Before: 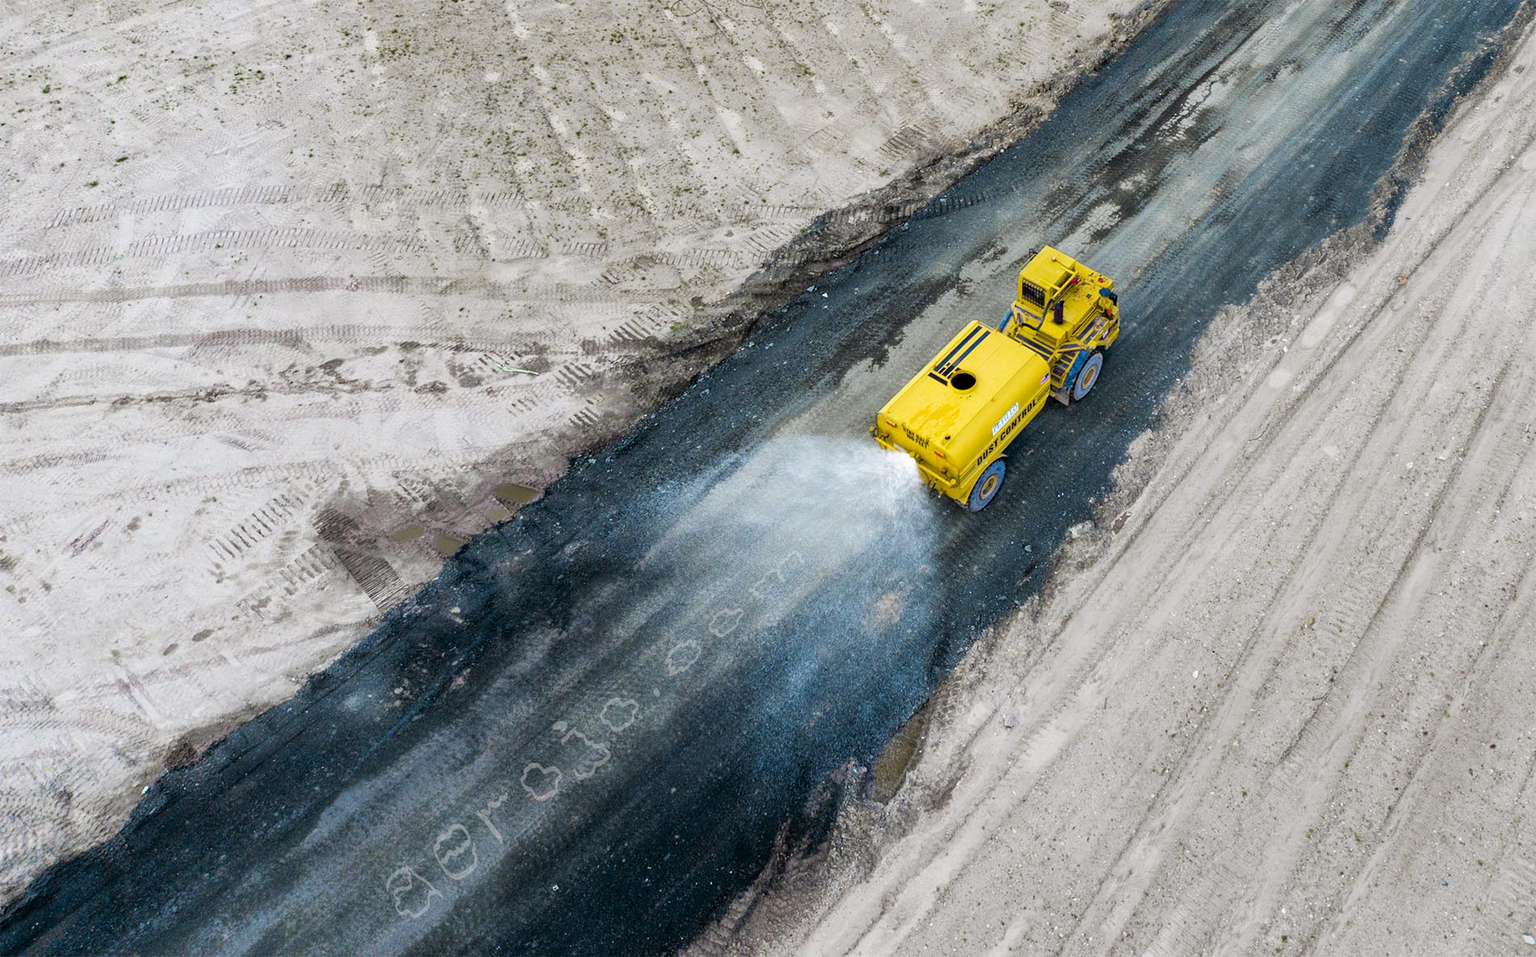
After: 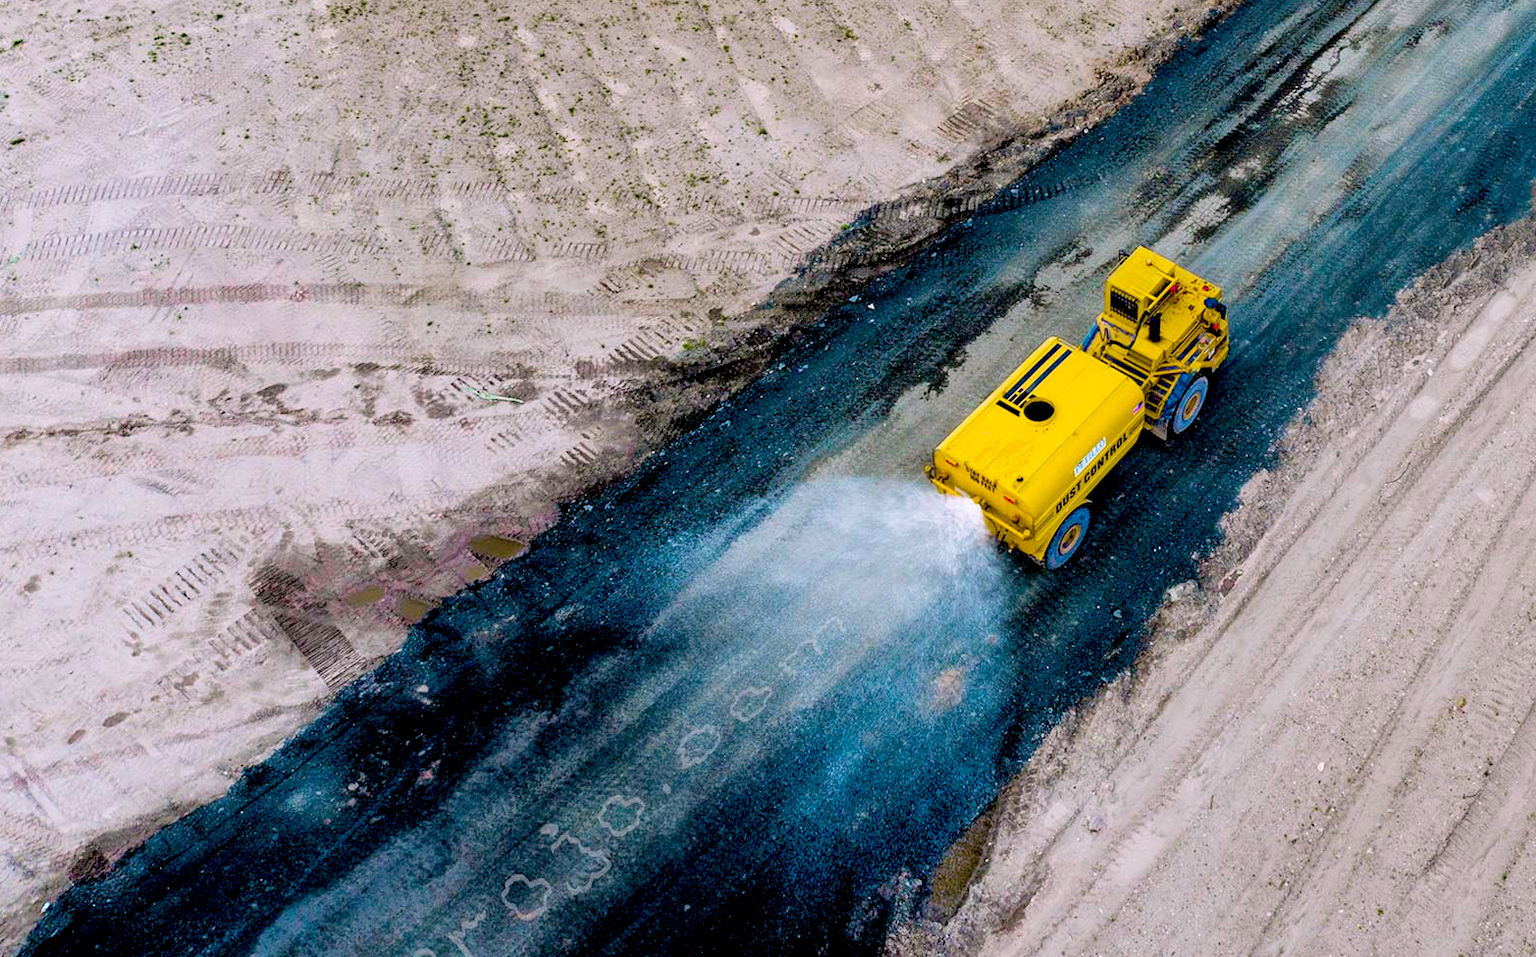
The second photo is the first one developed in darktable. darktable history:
color balance rgb: shadows lift › chroma 3.005%, shadows lift › hue 278.35°, highlights gain › chroma 1.436%, highlights gain › hue 307.86°, linear chroma grading › global chroma 14.925%, perceptual saturation grading › global saturation 0.562%
velvia: on, module defaults
crop and rotate: left 7.074%, top 4.511%, right 10.553%, bottom 13.046%
exposure: black level correction 0.028, exposure -0.079 EV, compensate highlight preservation false
